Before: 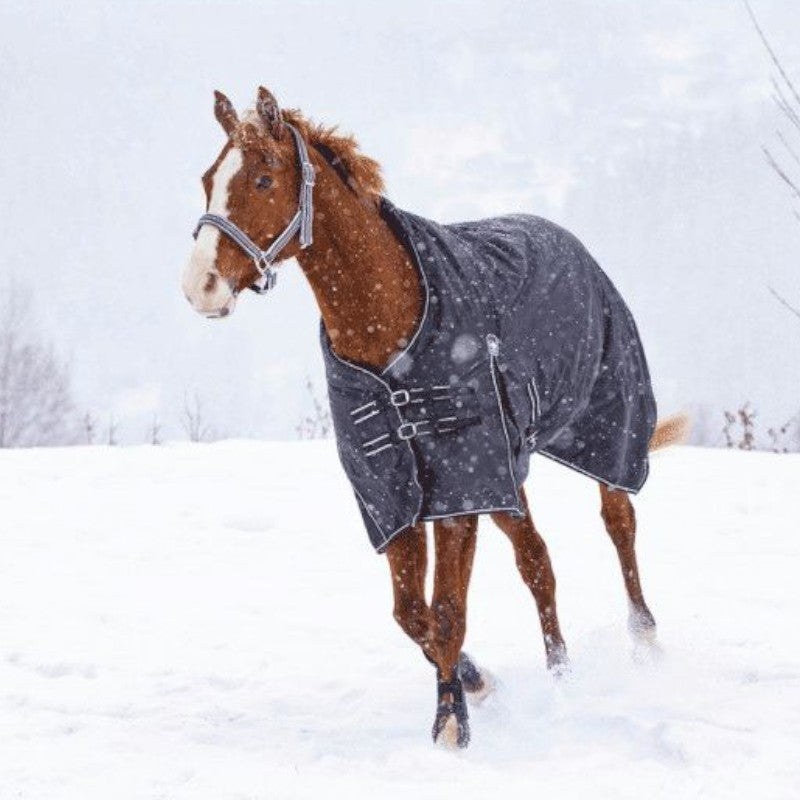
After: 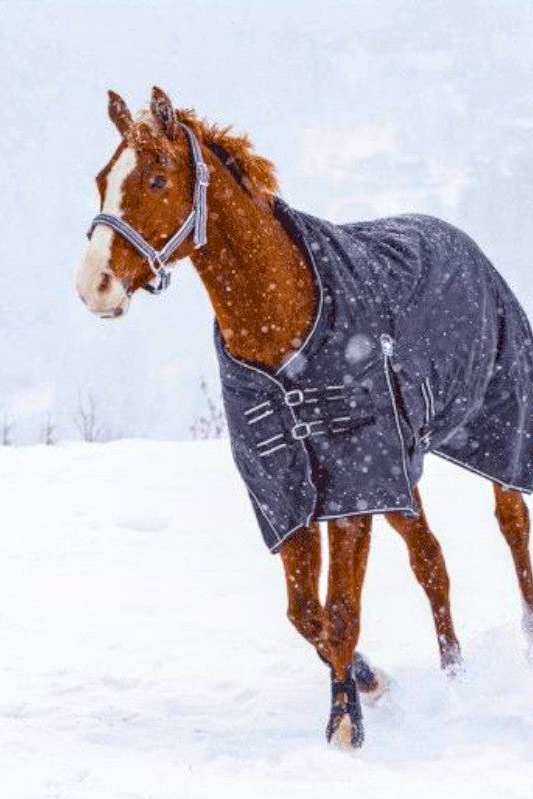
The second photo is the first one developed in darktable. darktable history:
local contrast: on, module defaults
color balance rgb: linear chroma grading › global chroma 42.494%, perceptual saturation grading › global saturation 0.524%
haze removal: compatibility mode true, adaptive false
crop and rotate: left 13.394%, right 19.941%
